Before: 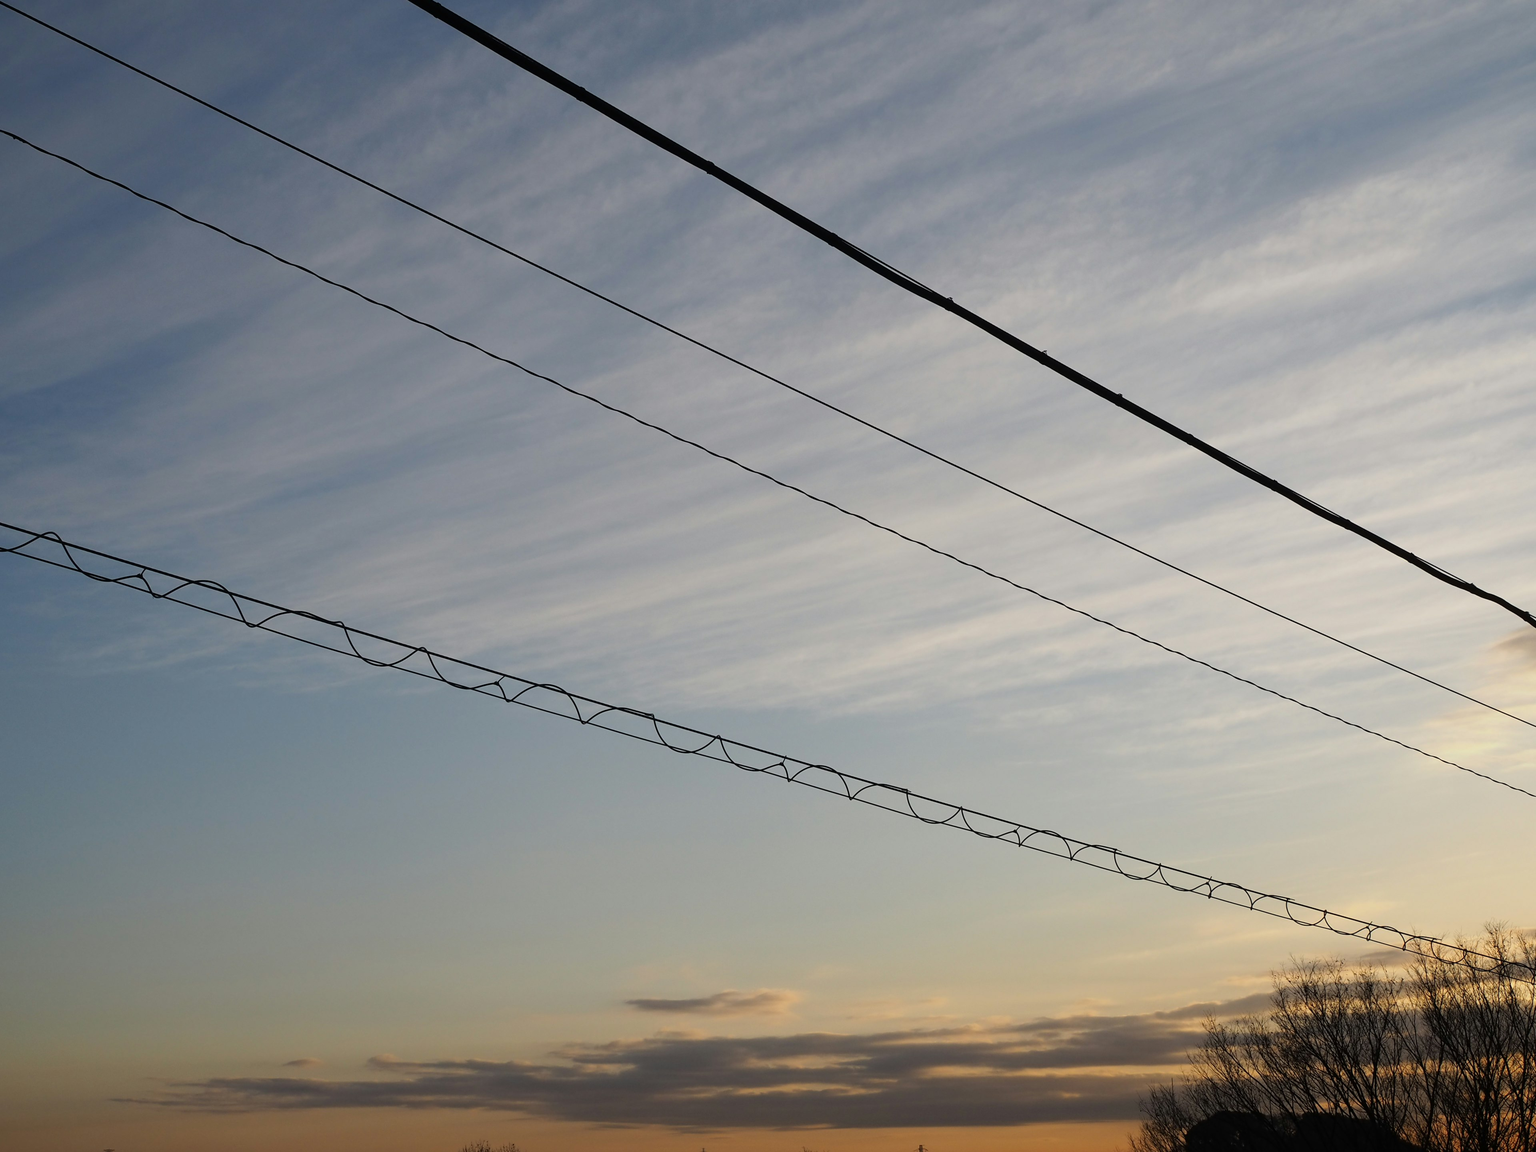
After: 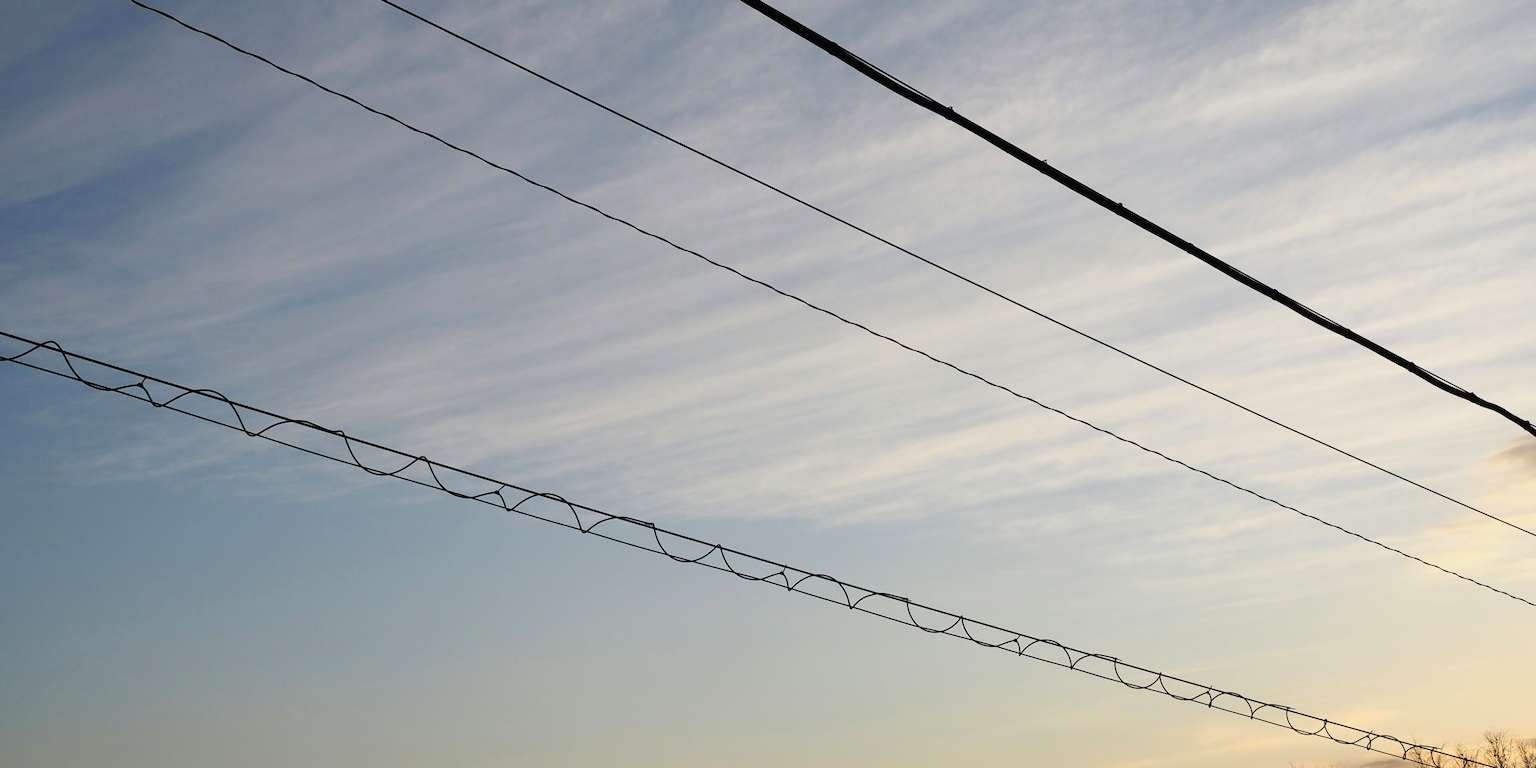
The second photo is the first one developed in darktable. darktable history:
crop: top 16.604%, bottom 16.719%
tone curve: curves: ch0 [(0, 0) (0.091, 0.077) (0.517, 0.574) (0.745, 0.82) (0.844, 0.908) (0.909, 0.942) (1, 0.973)]; ch1 [(0, 0) (0.437, 0.404) (0.5, 0.5) (0.534, 0.546) (0.58, 0.603) (0.616, 0.649) (1, 1)]; ch2 [(0, 0) (0.442, 0.415) (0.5, 0.5) (0.535, 0.547) (0.585, 0.62) (1, 1)], color space Lab, linked channels, preserve colors none
